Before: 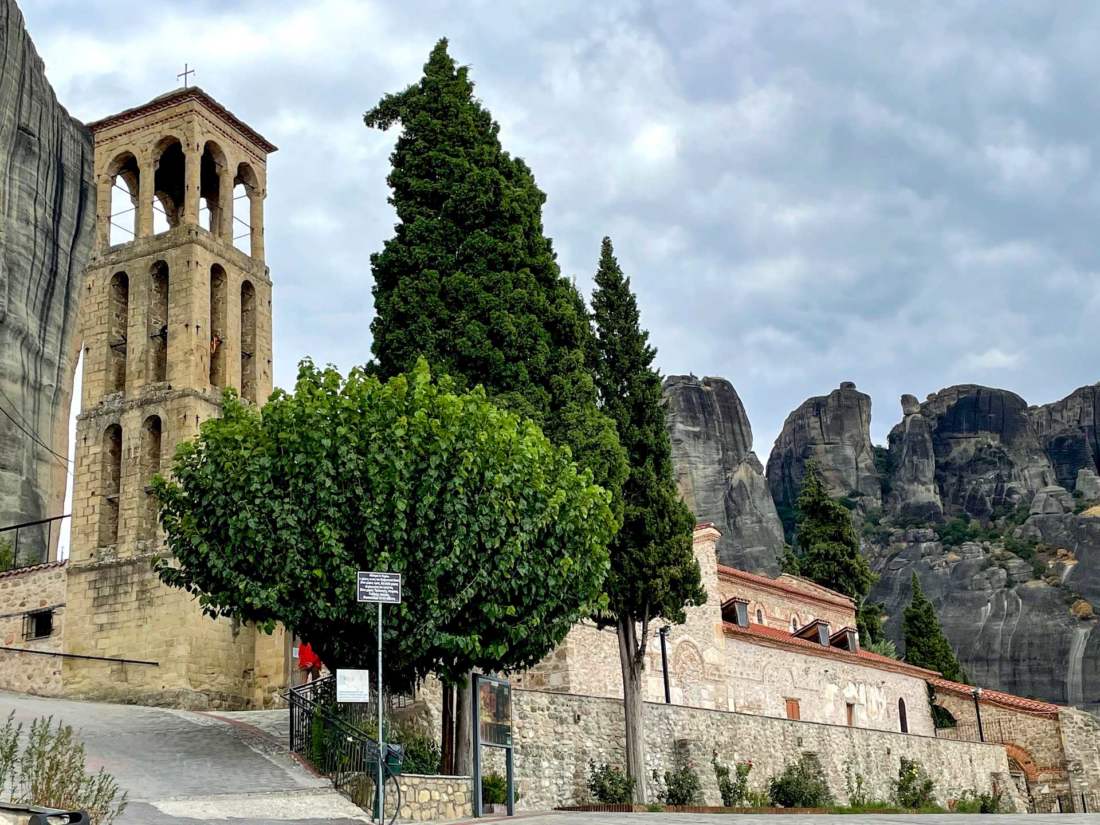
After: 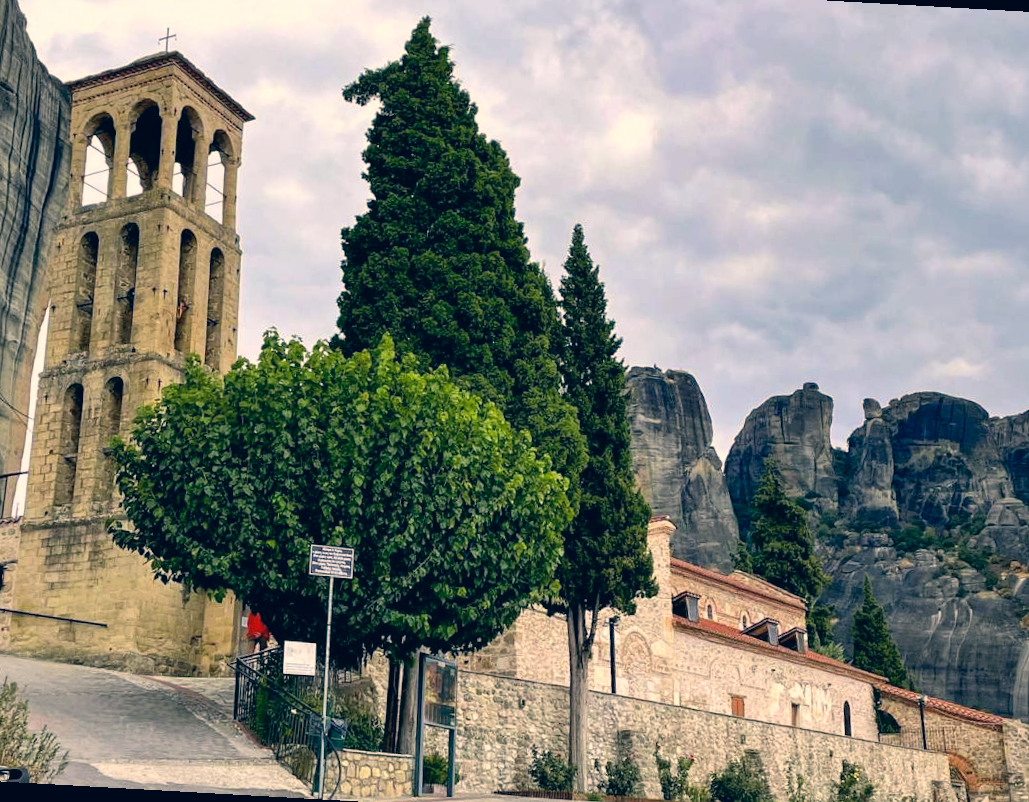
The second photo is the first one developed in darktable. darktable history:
color correction: highlights a* 10.32, highlights b* 14.03, shadows a* -10.25, shadows b* -14.99
crop and rotate: angle -3.21°, left 5.29%, top 5.22%, right 4.722%, bottom 4.126%
